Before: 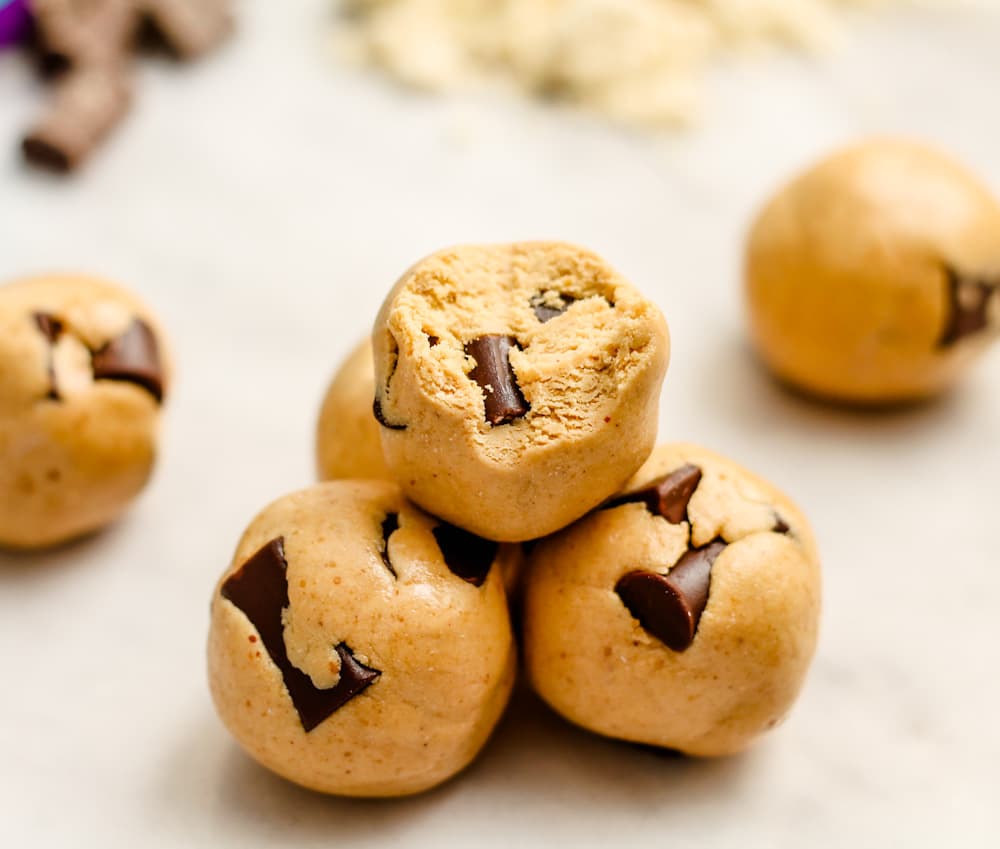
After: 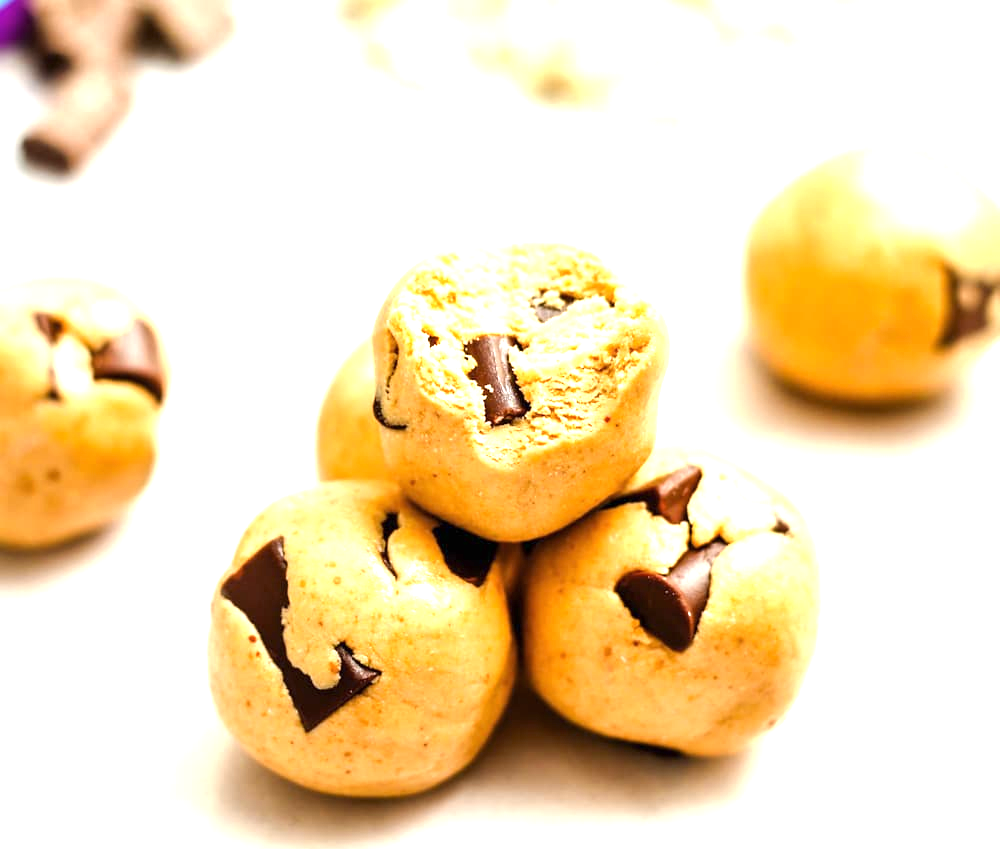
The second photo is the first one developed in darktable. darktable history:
color zones: curves: ch0 [(0.068, 0.464) (0.25, 0.5) (0.48, 0.508) (0.75, 0.536) (0.886, 0.476) (0.967, 0.456)]; ch1 [(0.066, 0.456) (0.25, 0.5) (0.616, 0.508) (0.746, 0.56) (0.934, 0.444)], mix 24.67%
exposure: exposure 1.269 EV, compensate exposure bias true, compensate highlight preservation false
